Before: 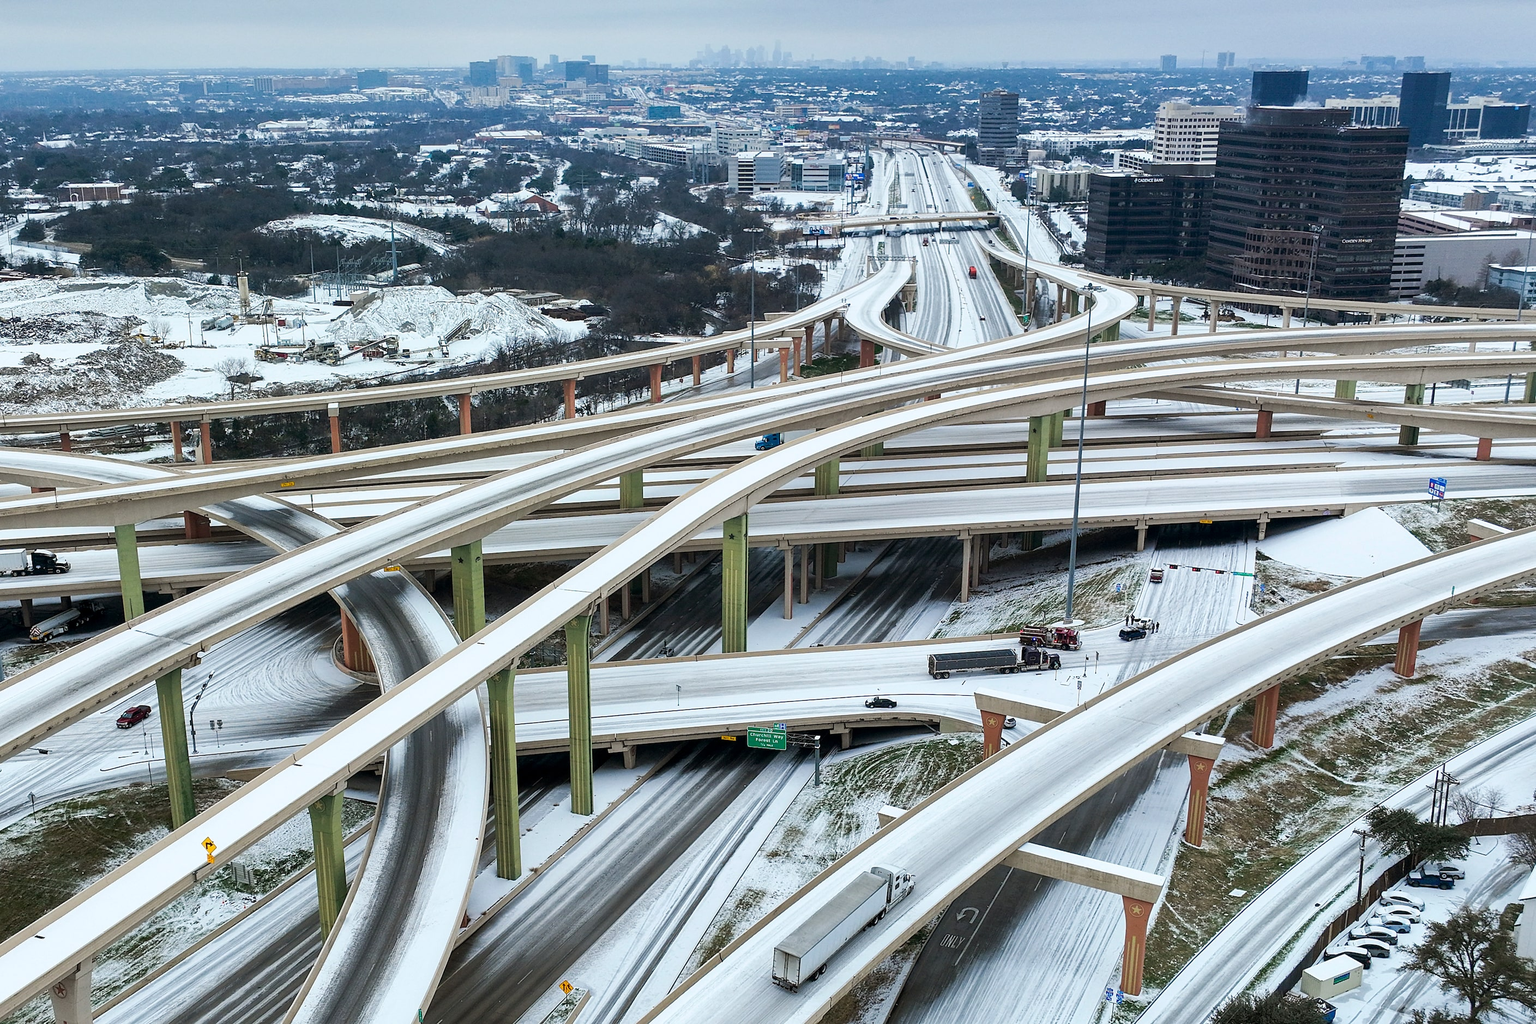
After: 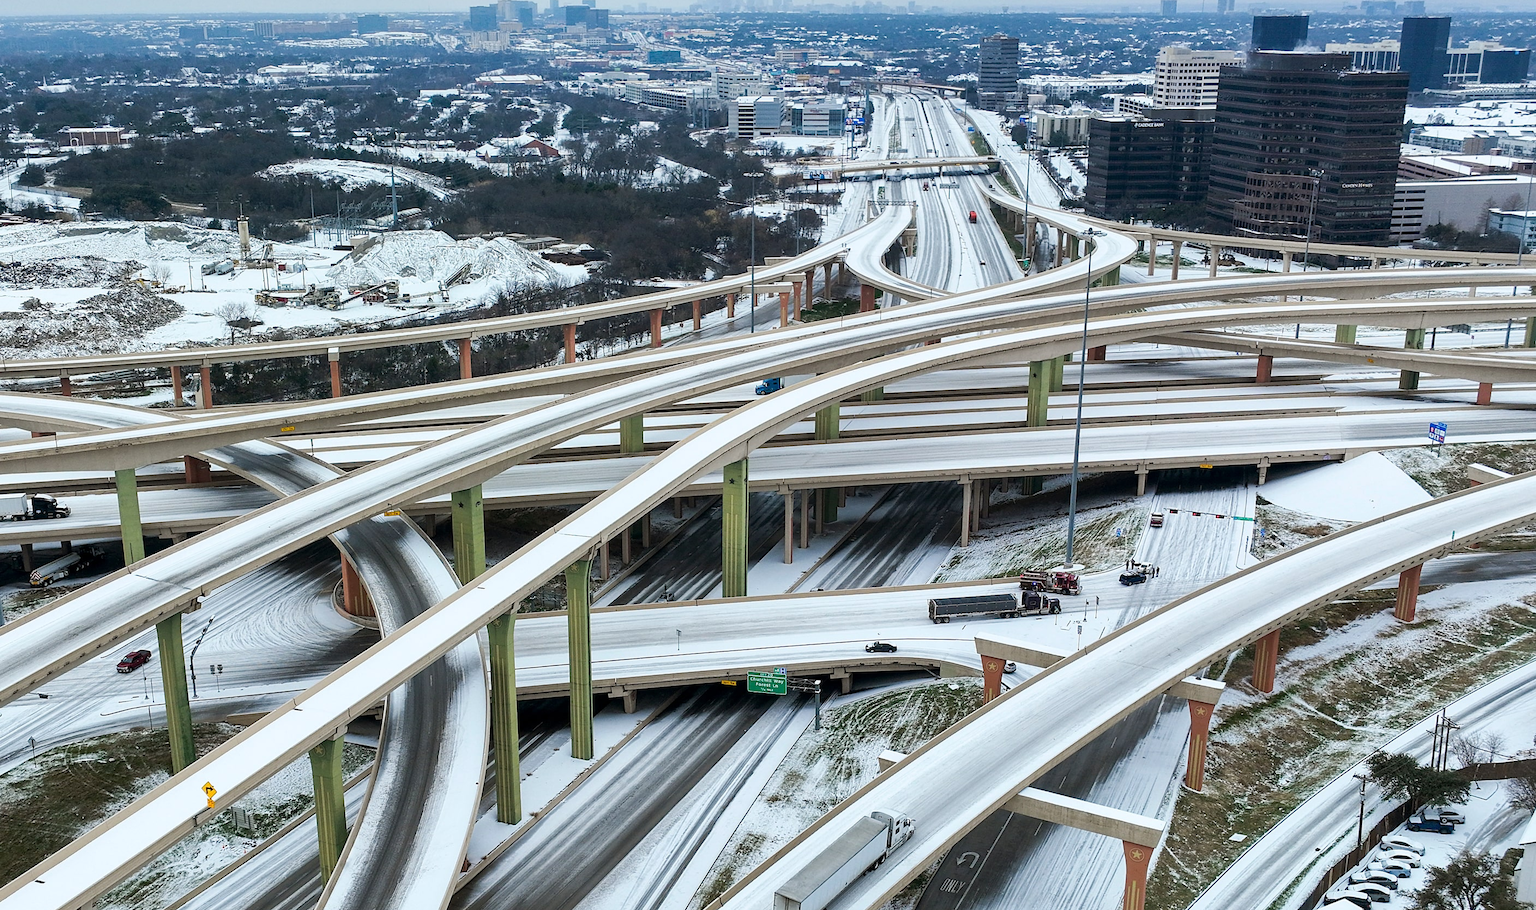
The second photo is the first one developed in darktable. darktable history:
crop and rotate: top 5.475%, bottom 5.62%
